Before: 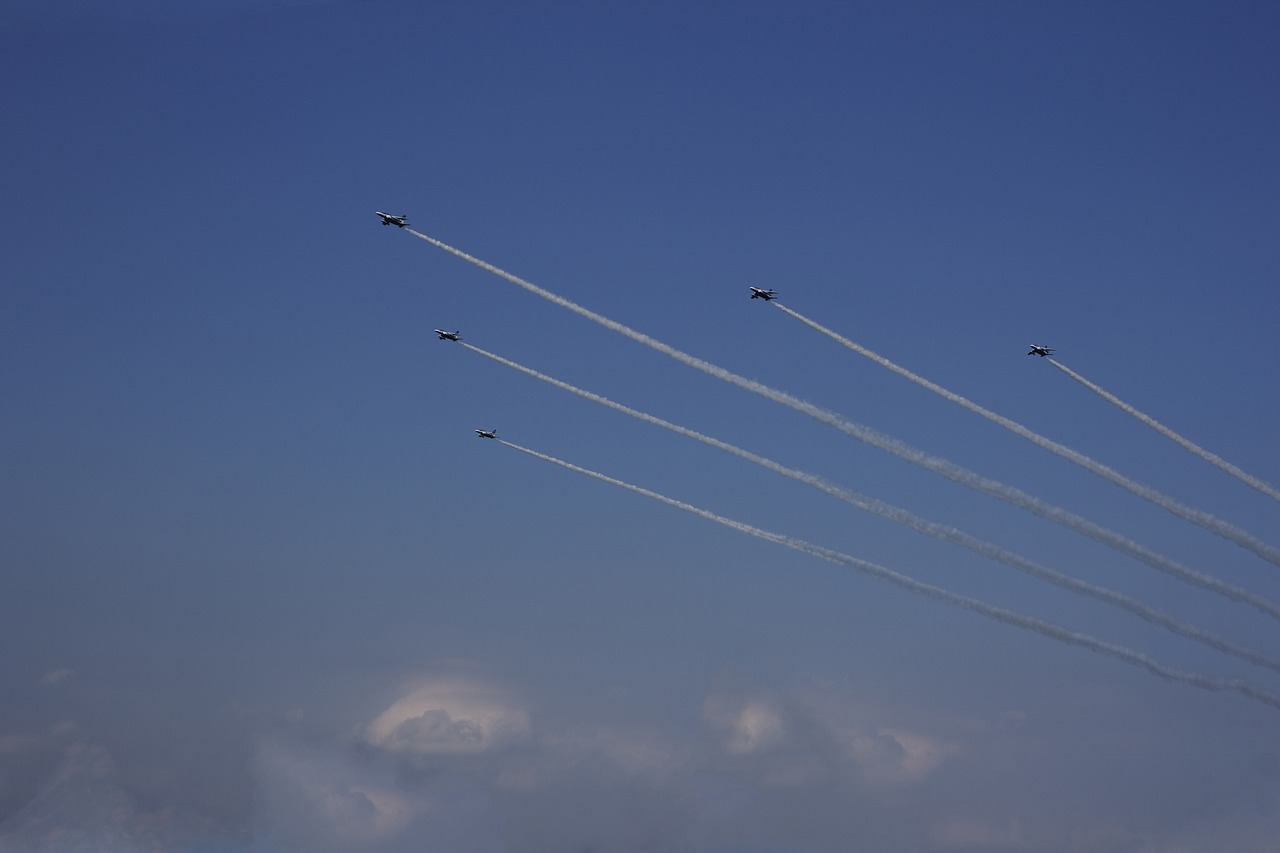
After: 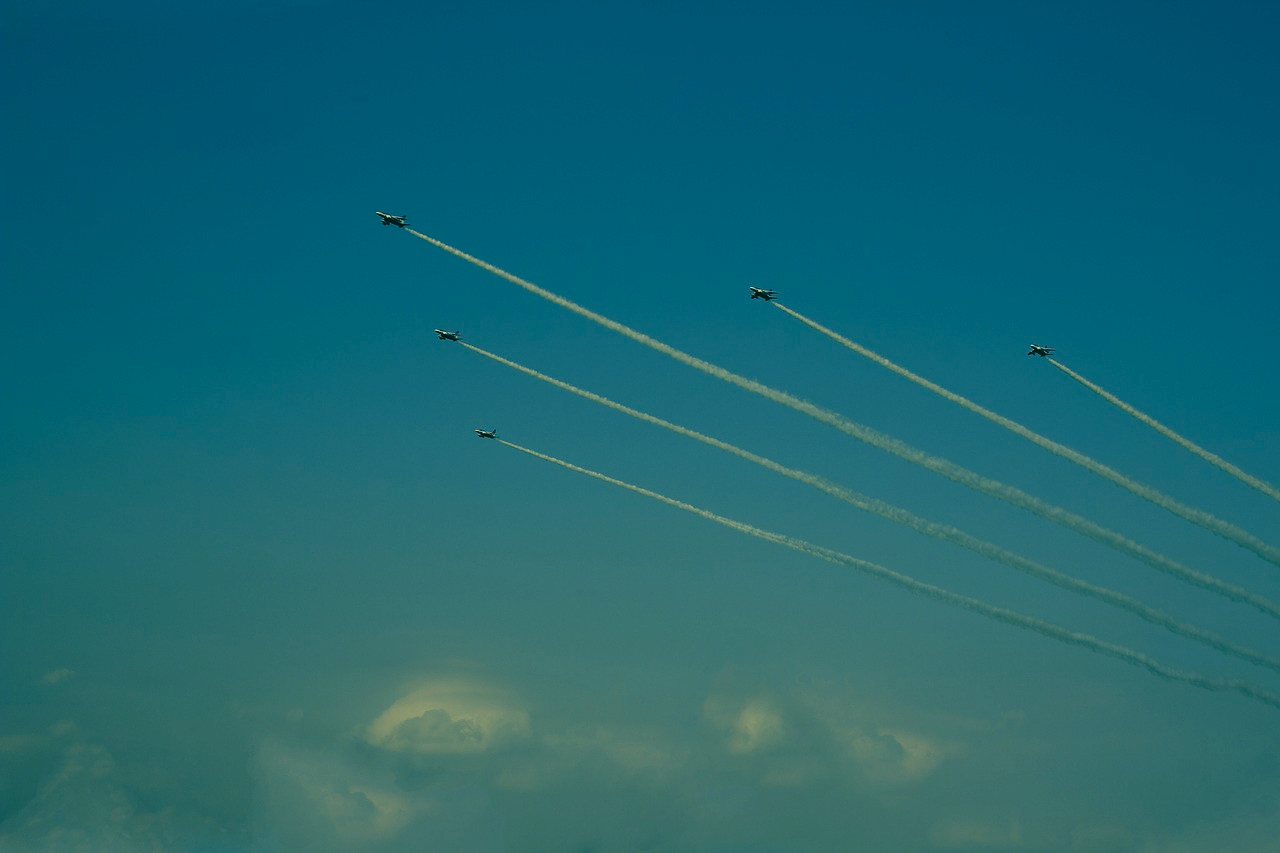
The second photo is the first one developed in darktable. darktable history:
color correction: highlights a* 1.73, highlights b* 33.83, shadows a* -36.98, shadows b* -5.57
exposure: black level correction 0.002, compensate exposure bias true, compensate highlight preservation false
